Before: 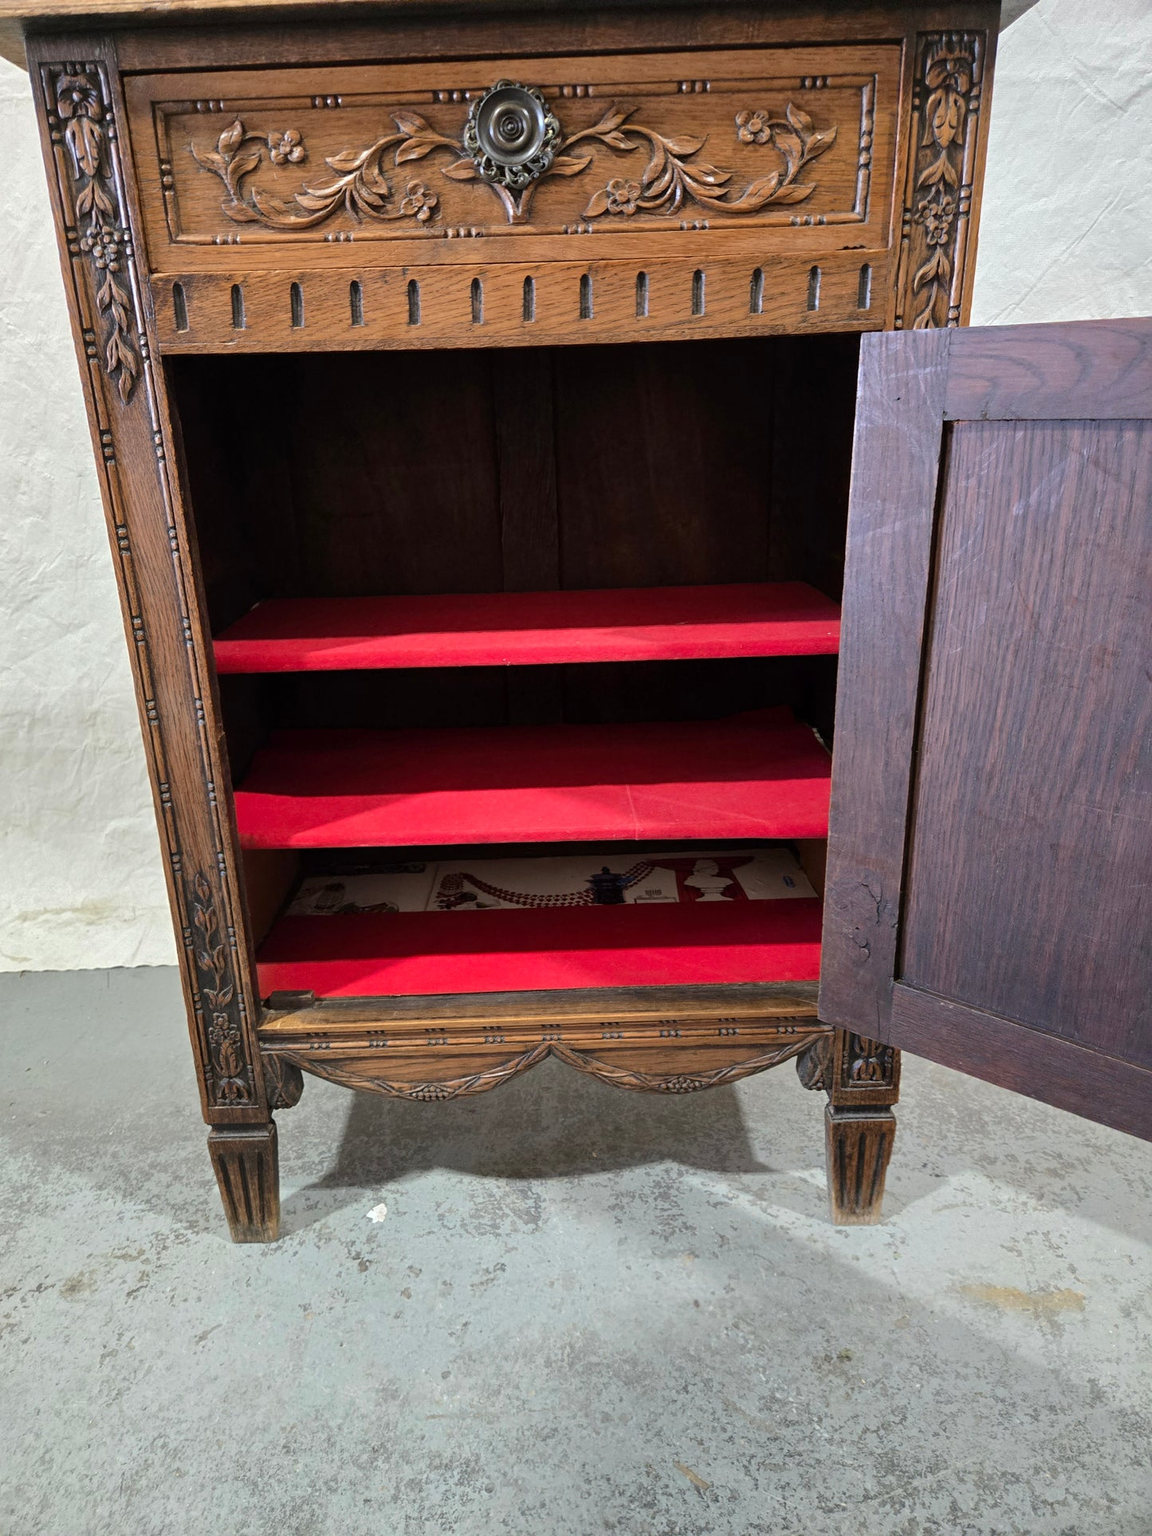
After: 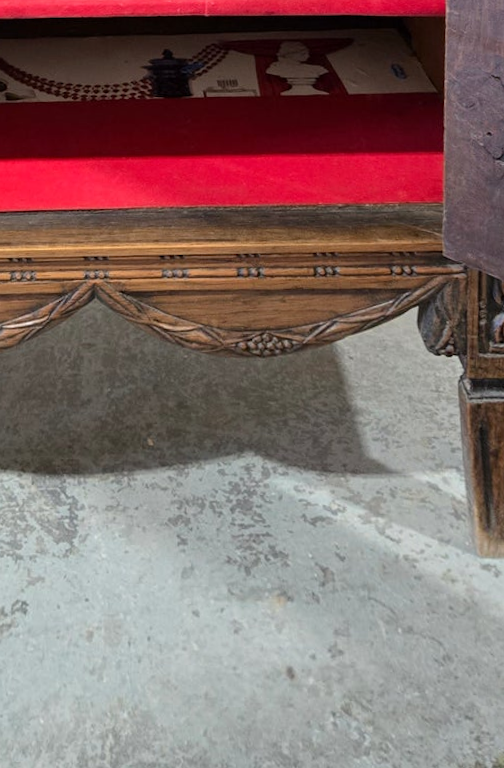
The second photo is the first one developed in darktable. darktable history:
crop: left 37.221%, top 45.169%, right 20.63%, bottom 13.777%
rotate and perspective: rotation 0.72°, lens shift (vertical) -0.352, lens shift (horizontal) -0.051, crop left 0.152, crop right 0.859, crop top 0.019, crop bottom 0.964
